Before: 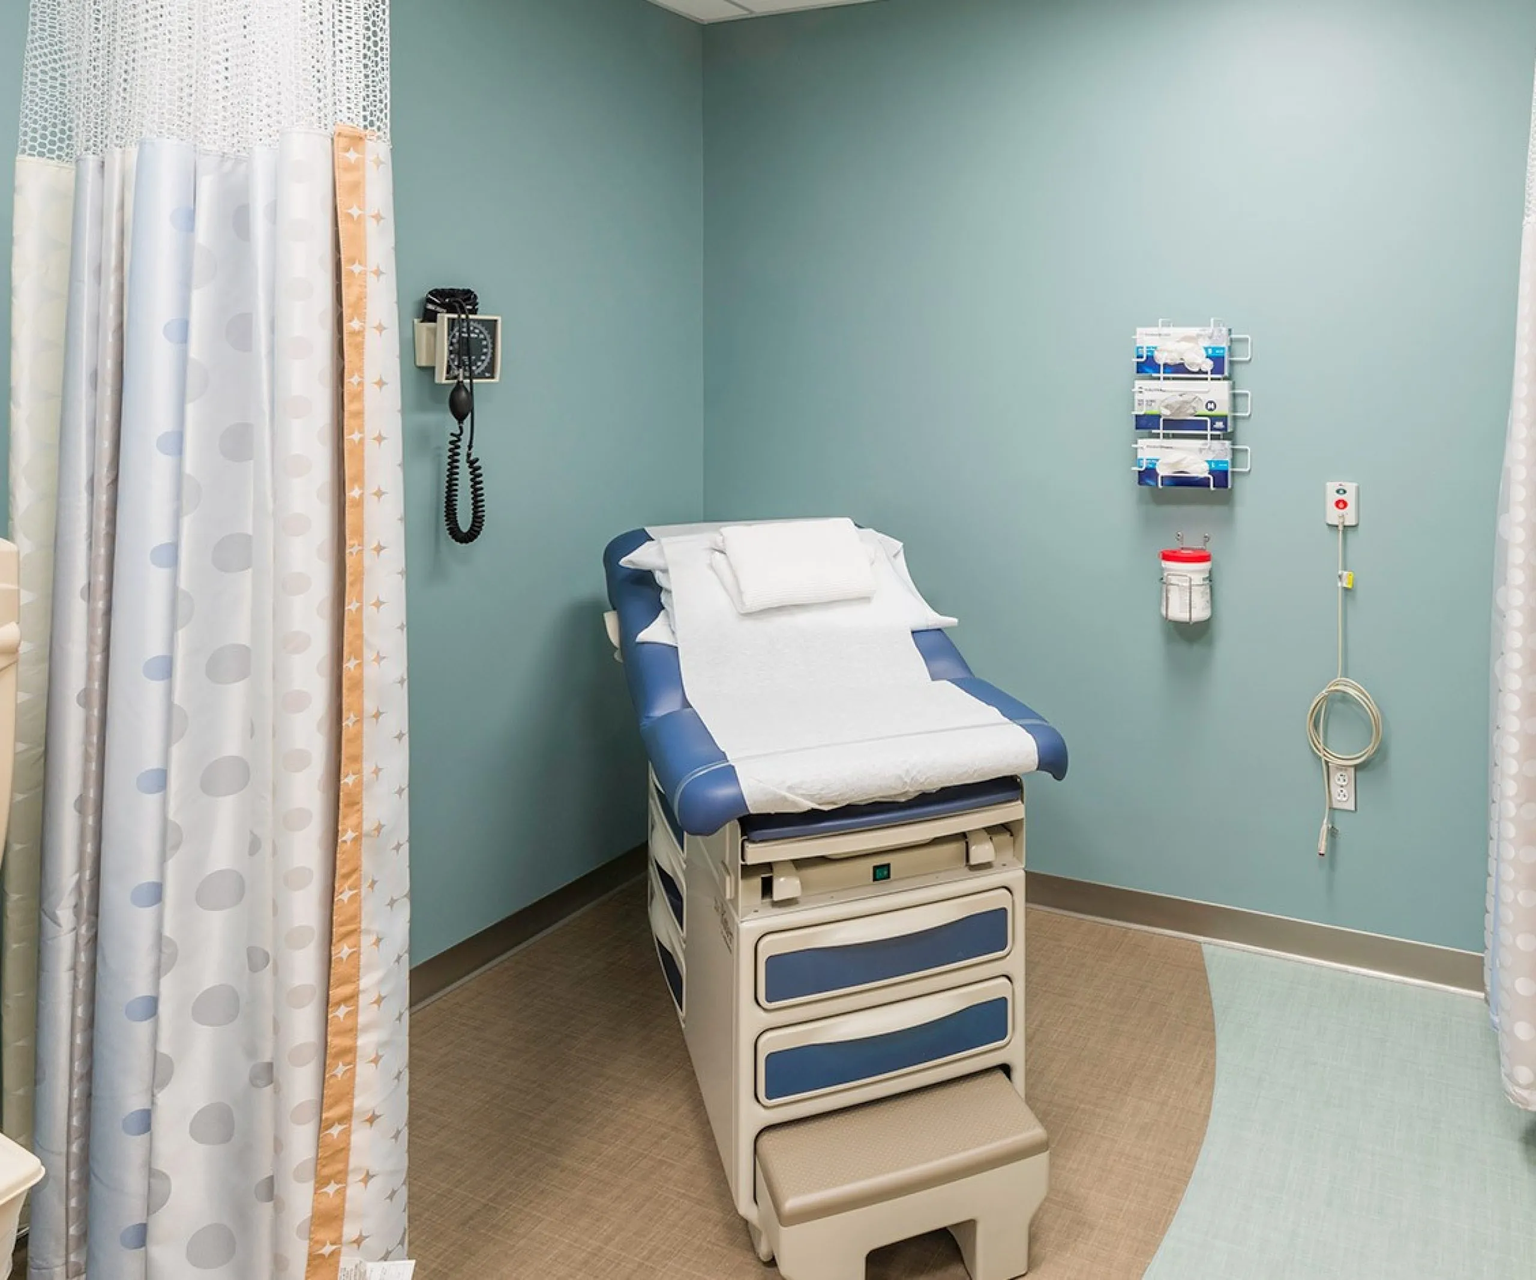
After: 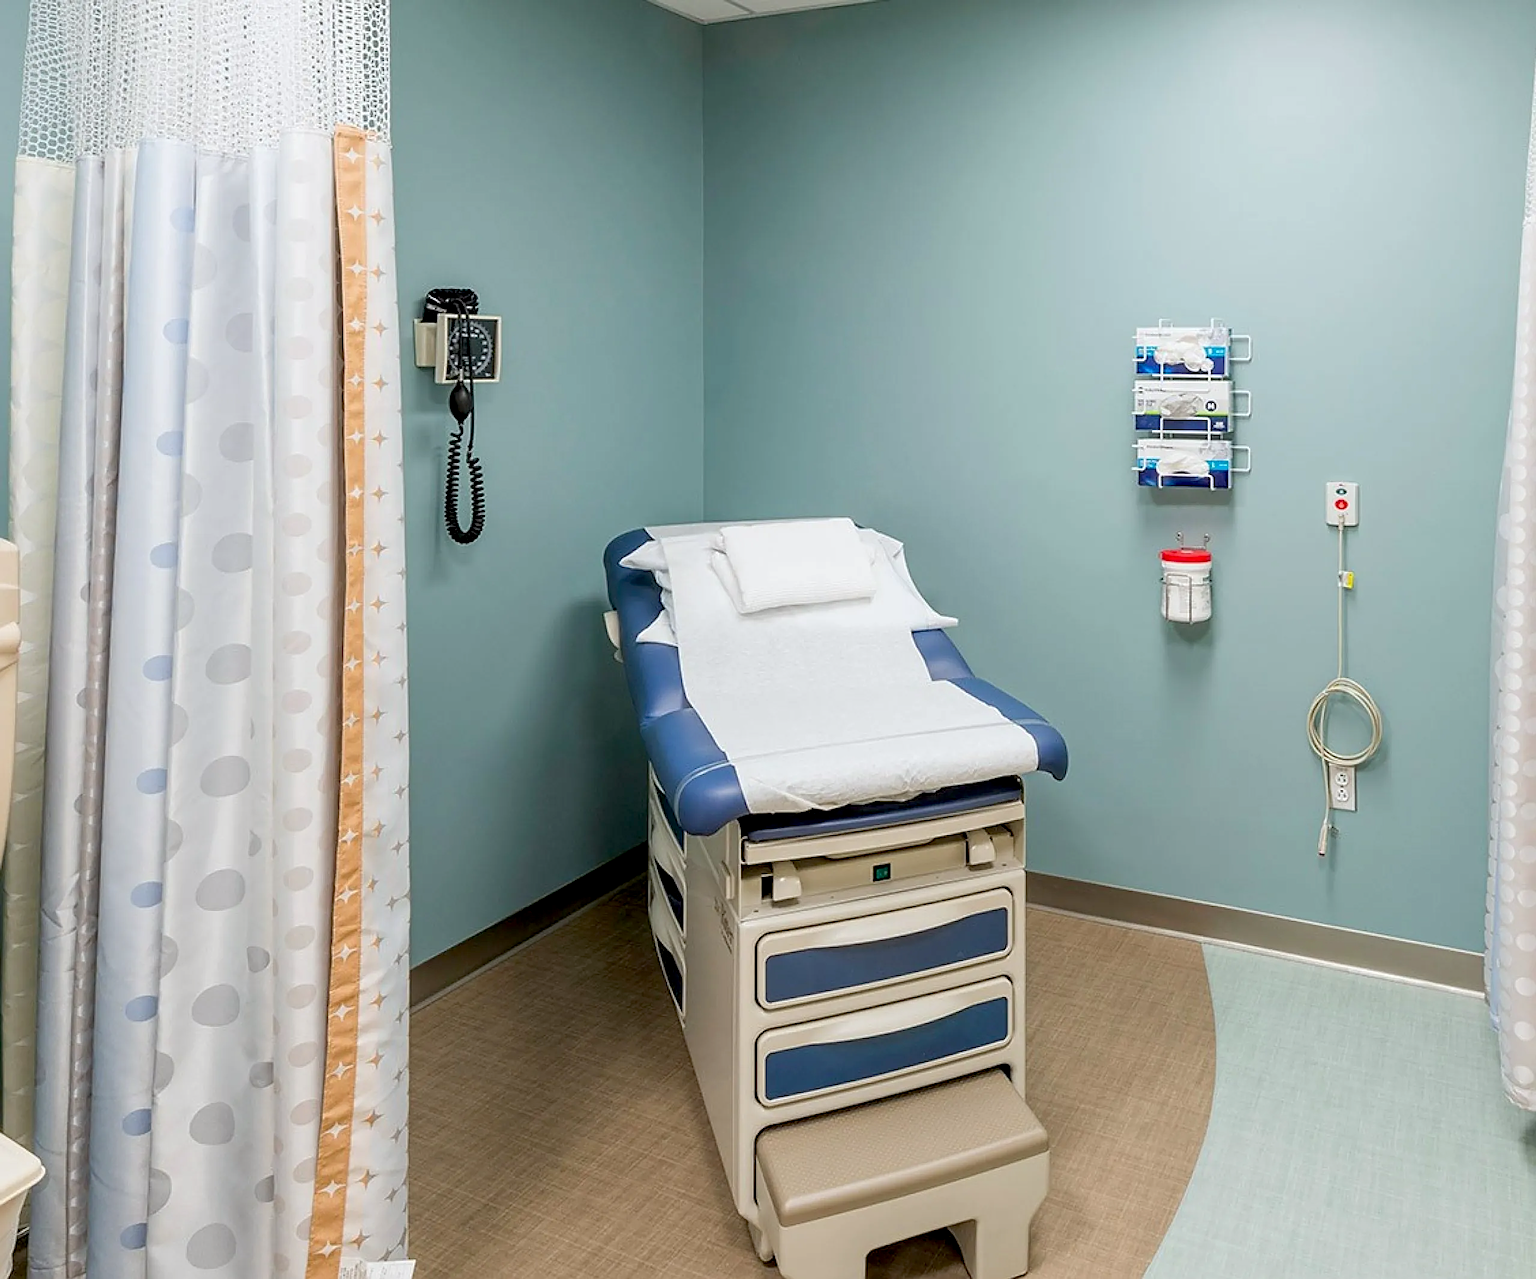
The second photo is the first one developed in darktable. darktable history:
sharpen: on, module defaults
exposure: black level correction 0.012, compensate highlight preservation false
white balance: red 0.986, blue 1.01
color correction: highlights a* 0.003, highlights b* -0.283
